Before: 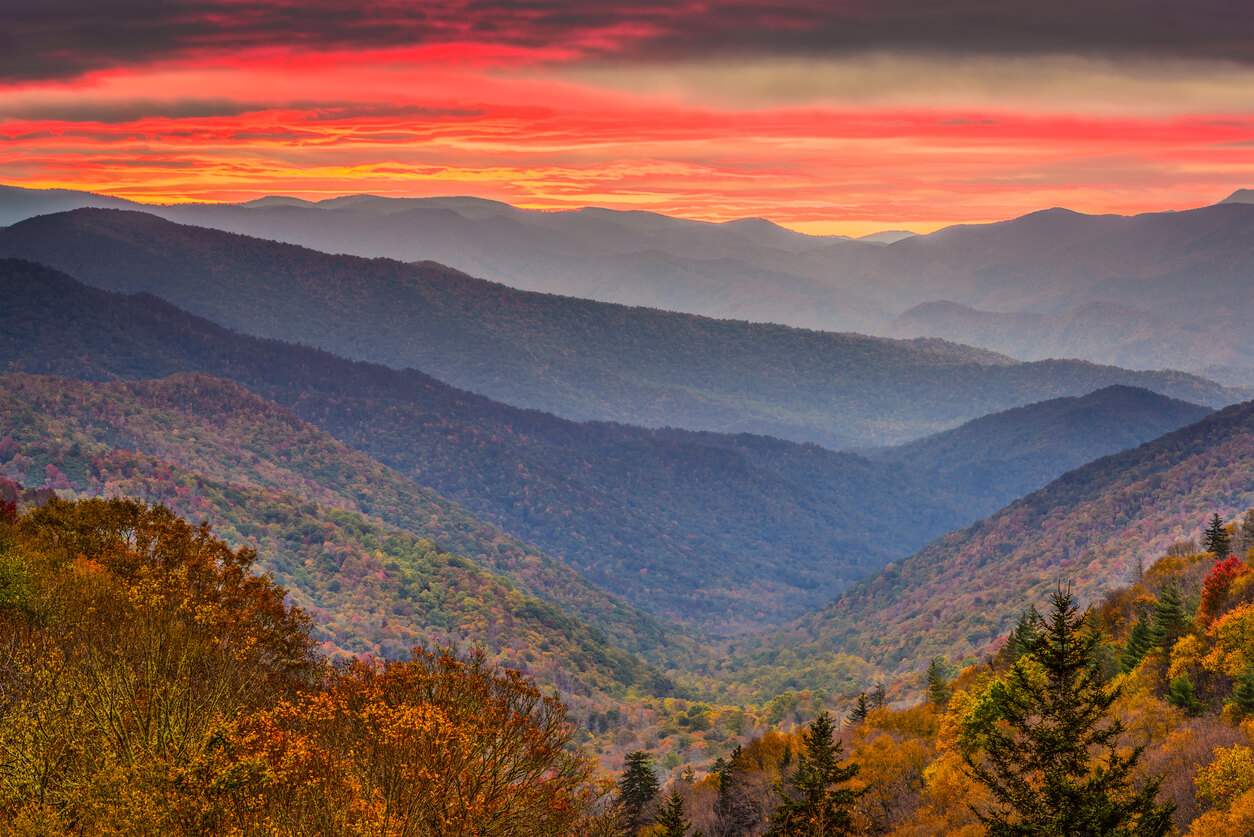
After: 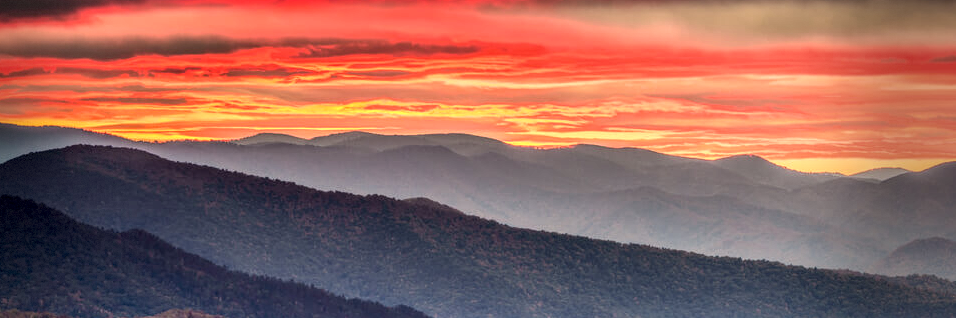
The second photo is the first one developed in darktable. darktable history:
local contrast: highlights 12%, shadows 38%, detail 183%, midtone range 0.471
crop: left 0.579%, top 7.627%, right 23.167%, bottom 54.275%
vignetting: fall-off start 68.33%, fall-off radius 30%, saturation 0.042, center (-0.066, -0.311), width/height ratio 0.992, shape 0.85, dithering 8-bit output
exposure: black level correction 0.009, exposure 0.014 EV, compensate highlight preservation false
